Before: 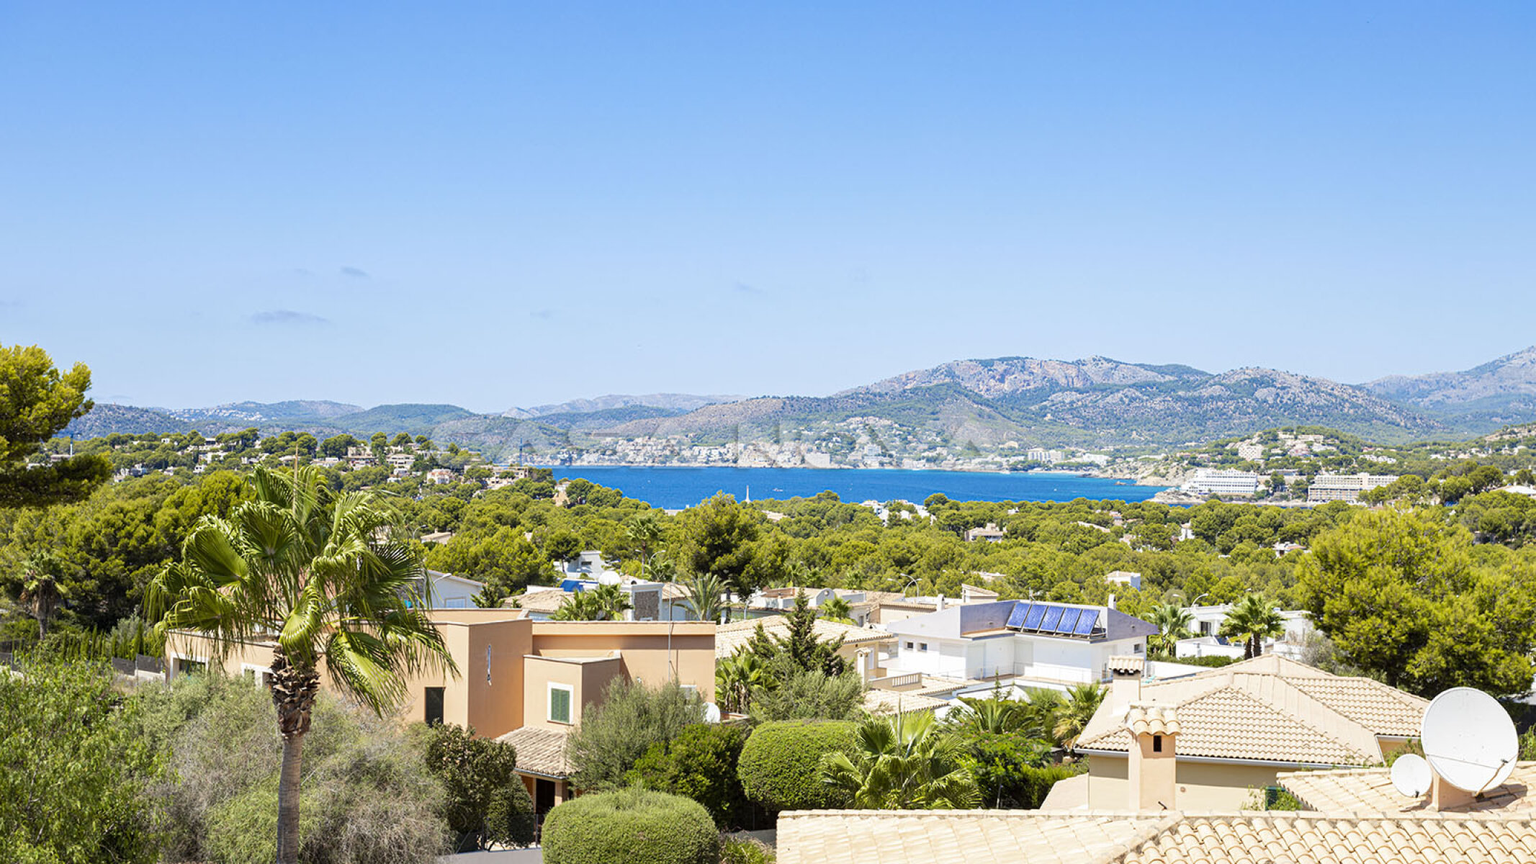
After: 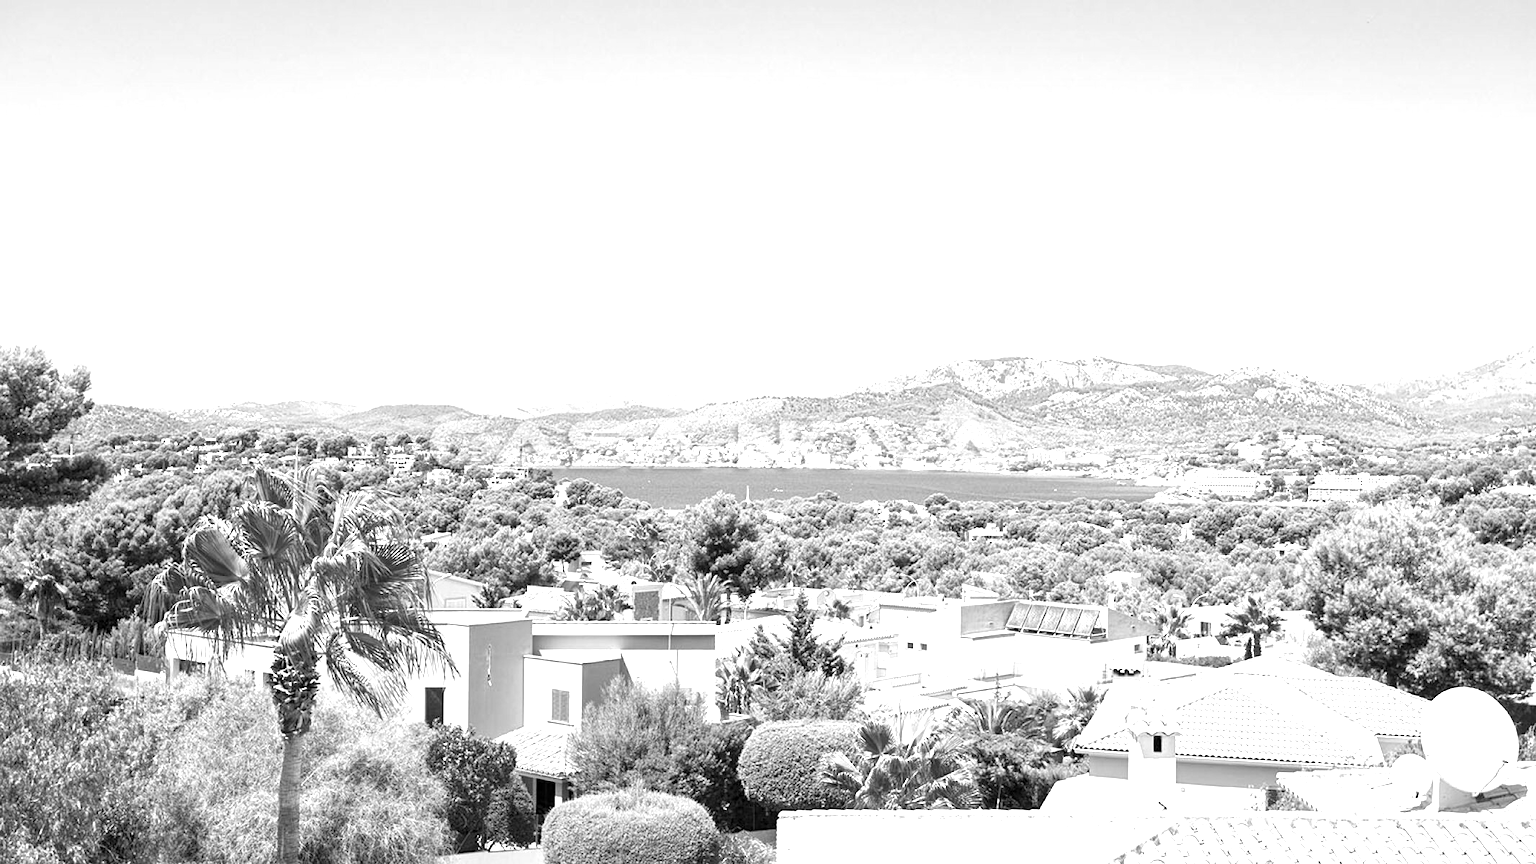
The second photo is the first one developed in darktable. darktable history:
monochrome: a 2.21, b -1.33, size 2.2
exposure: black level correction 0.001, exposure 1.129 EV, compensate exposure bias true, compensate highlight preservation false
